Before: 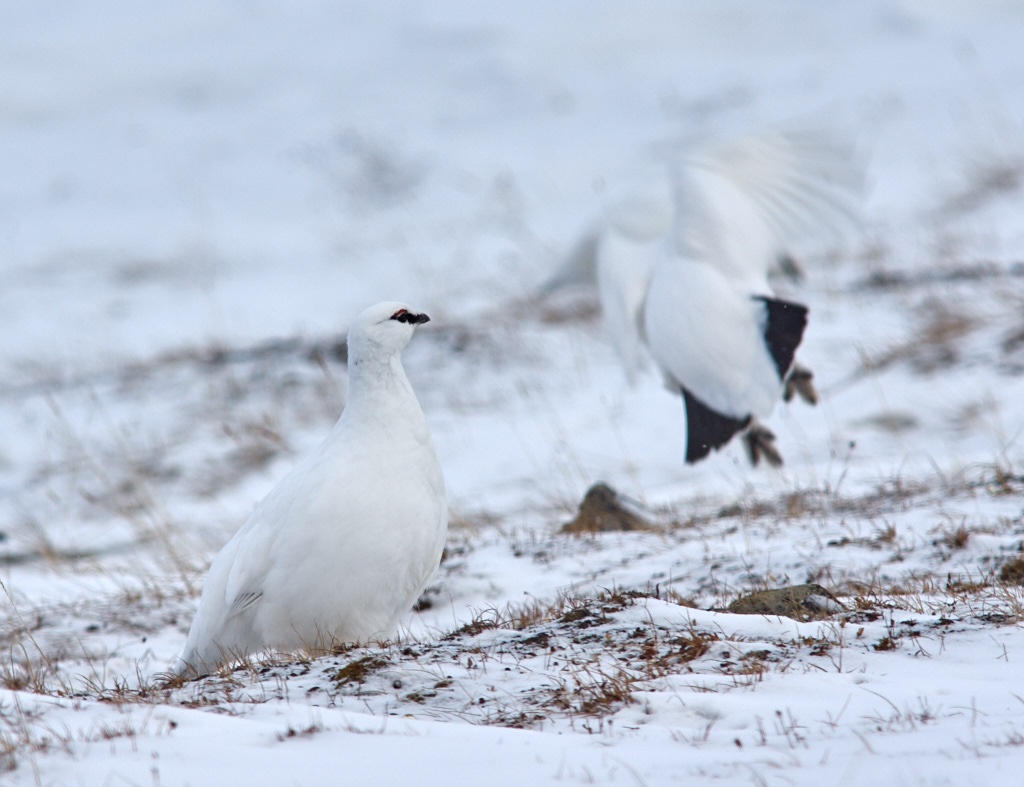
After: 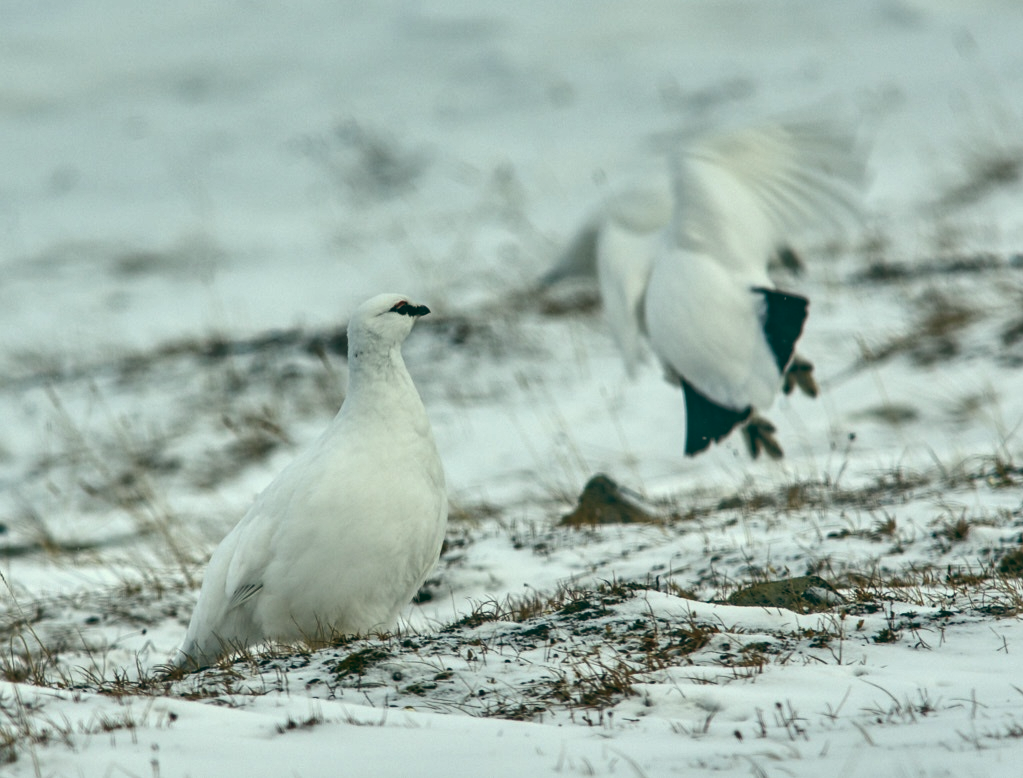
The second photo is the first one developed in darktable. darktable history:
levels: levels [0, 0.476, 0.951]
local contrast: on, module defaults
color balance: lift [1.005, 0.99, 1.007, 1.01], gamma [1, 1.034, 1.032, 0.966], gain [0.873, 1.055, 1.067, 0.933]
crop: top 1.049%, right 0.001%
color correction: highlights a* -2.68, highlights b* 2.57
shadows and highlights: soften with gaussian
